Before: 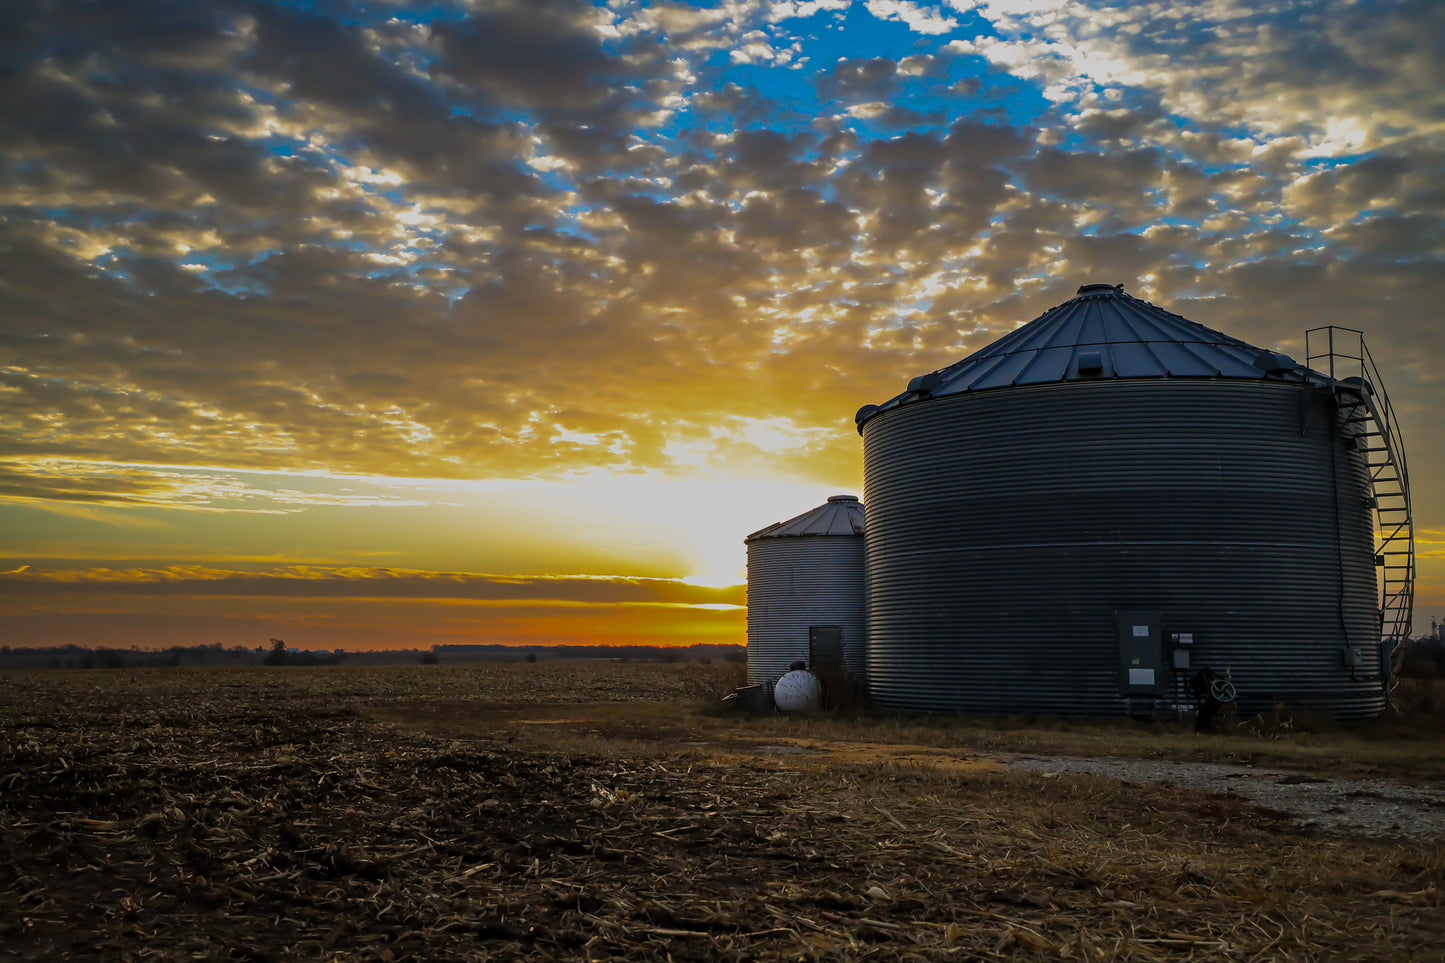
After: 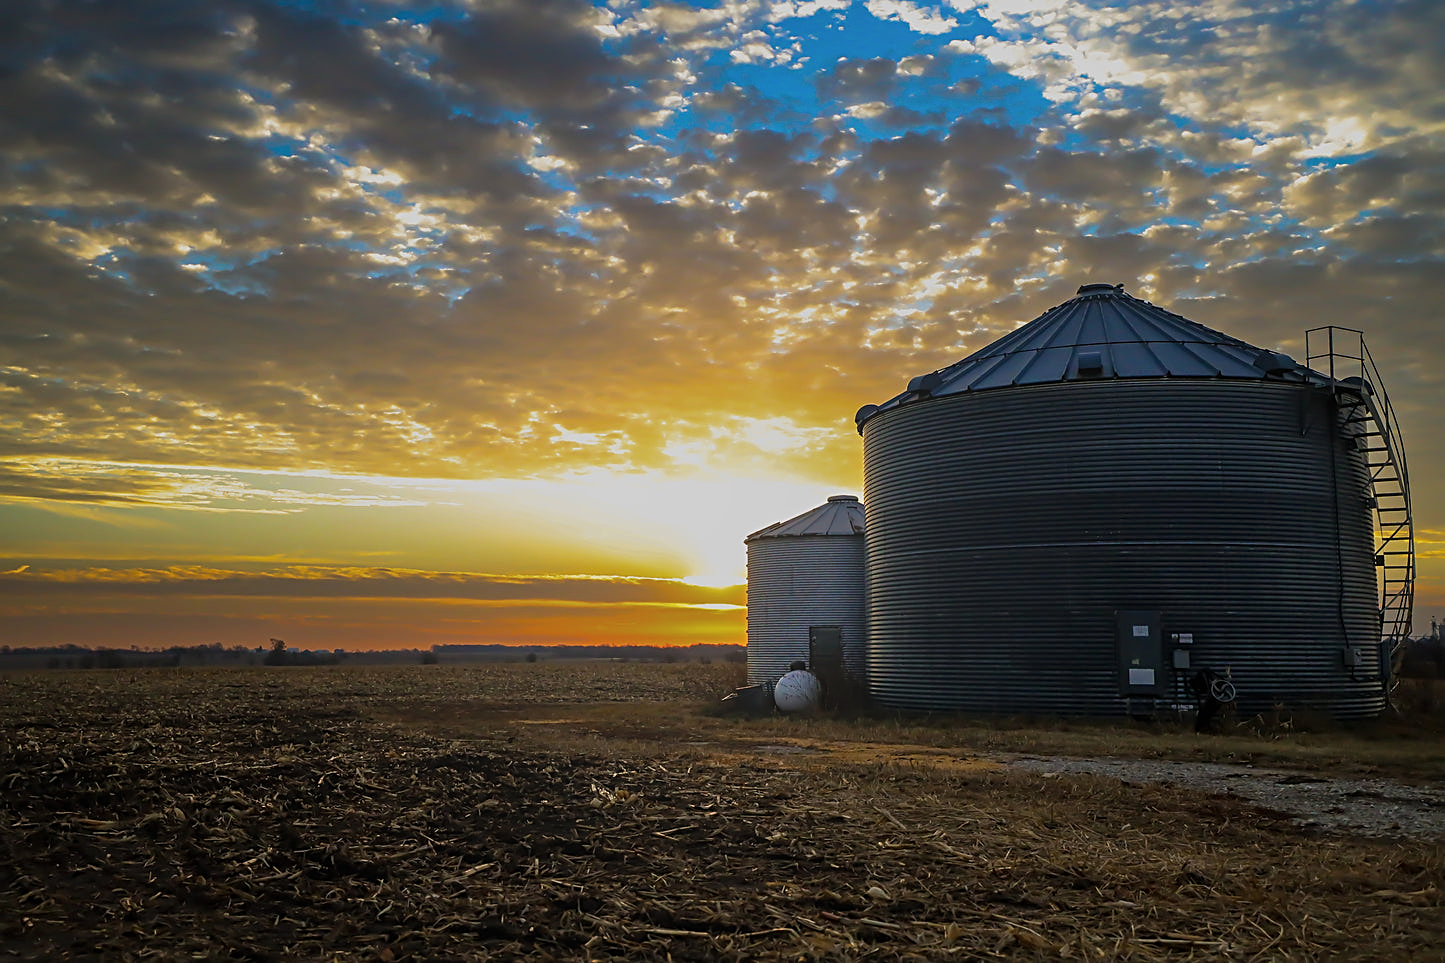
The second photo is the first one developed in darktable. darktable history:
sharpen: on, module defaults
bloom: size 40%
